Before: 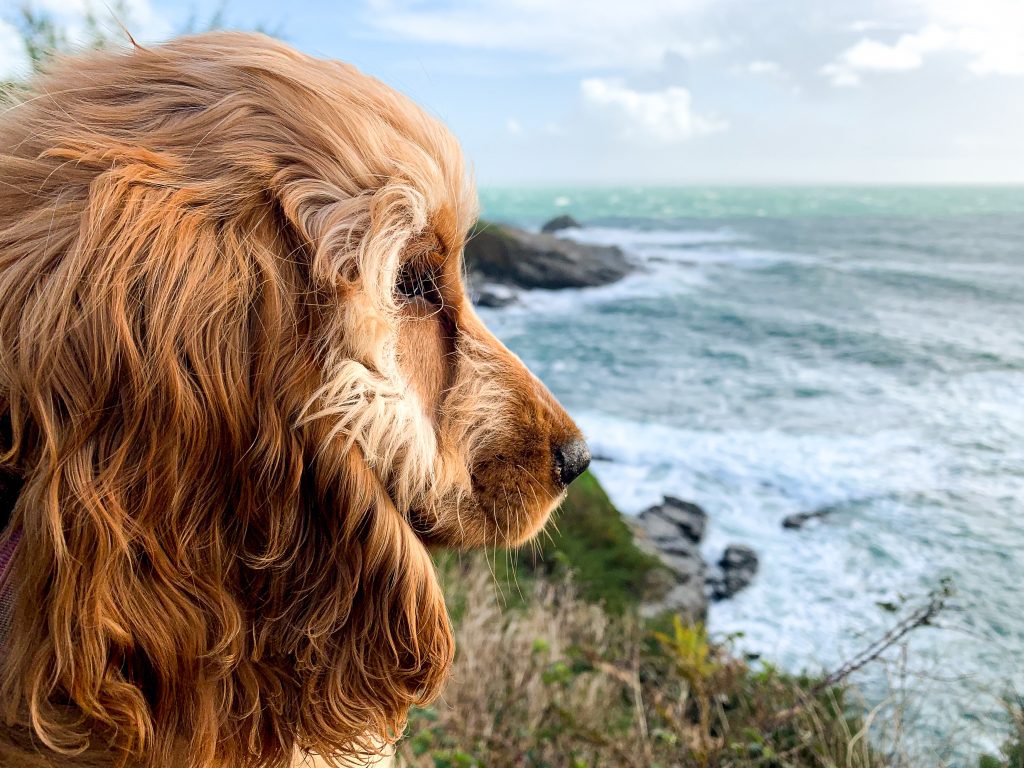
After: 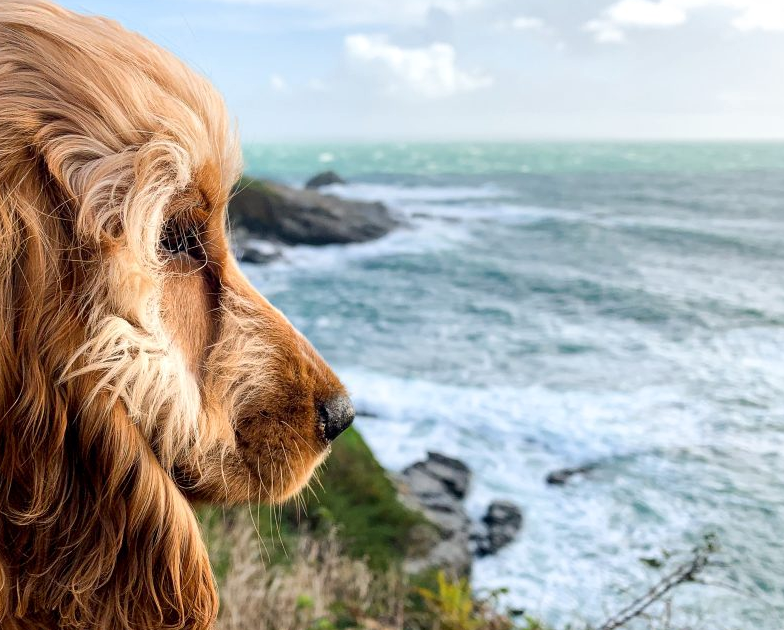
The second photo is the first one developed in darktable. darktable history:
local contrast: mode bilateral grid, contrast 10, coarseness 25, detail 115%, midtone range 0.2
crop: left 23.095%, top 5.827%, bottom 11.854%
